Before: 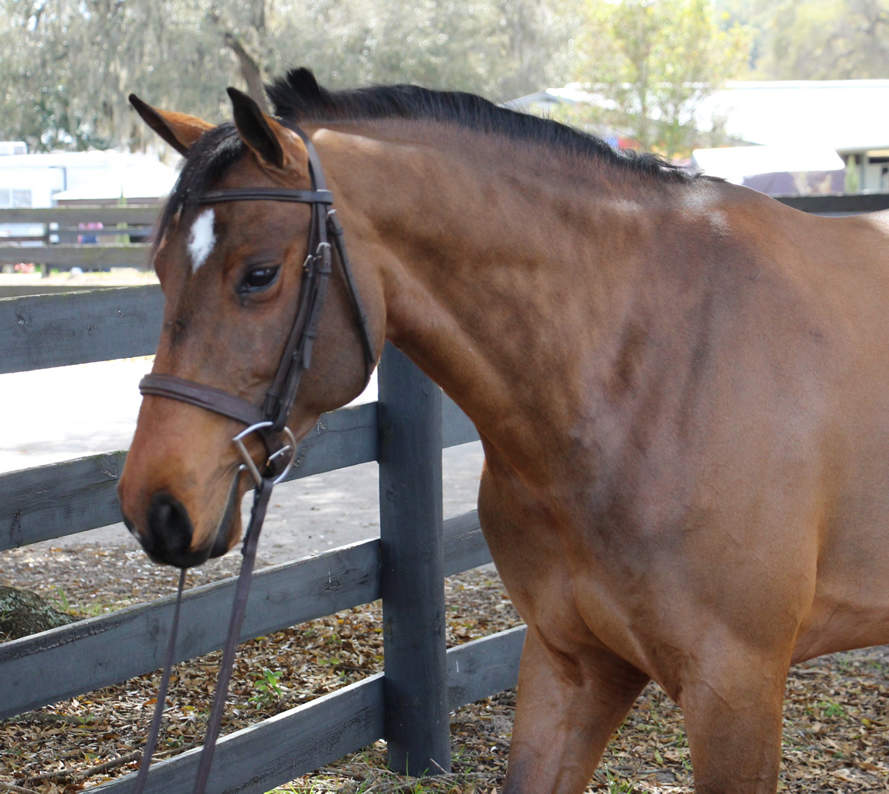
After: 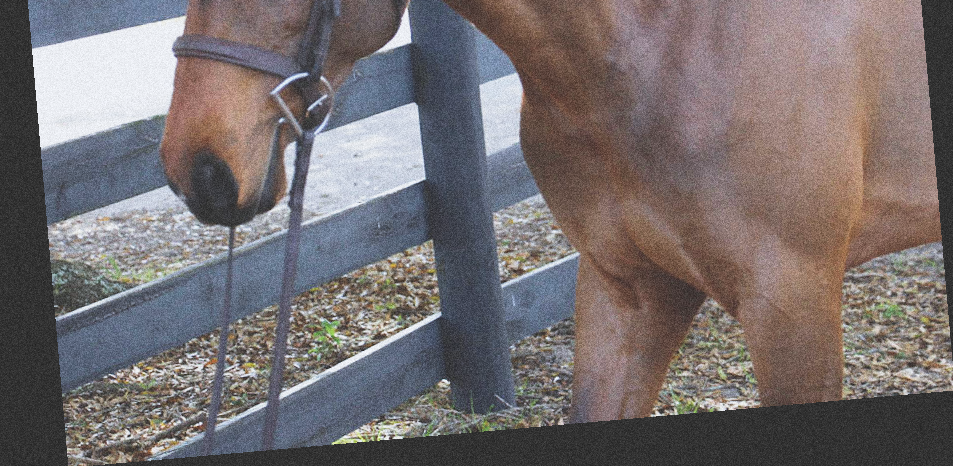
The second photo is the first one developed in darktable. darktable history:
crop and rotate: top 46.237%
grain: coarseness 14.49 ISO, strength 48.04%, mid-tones bias 35%
base curve: curves: ch0 [(0, 0) (0.088, 0.125) (0.176, 0.251) (0.354, 0.501) (0.613, 0.749) (1, 0.877)], preserve colors none
exposure: black level correction -0.025, exposure -0.117 EV, compensate highlight preservation false
rotate and perspective: rotation -4.98°, automatic cropping off
white balance: red 0.954, blue 1.079
